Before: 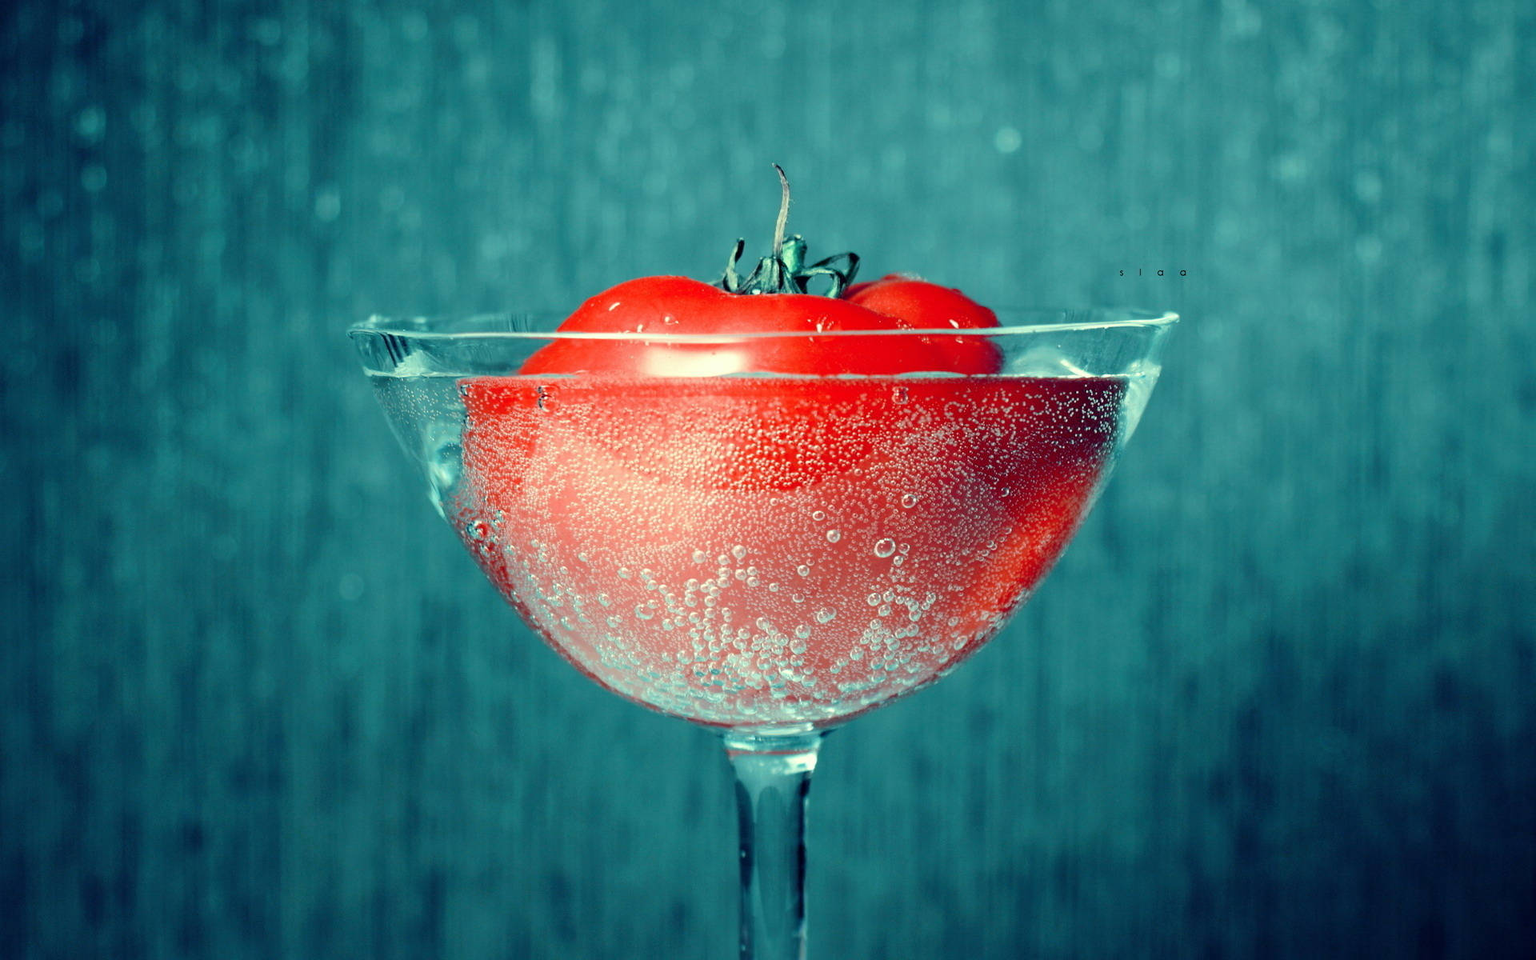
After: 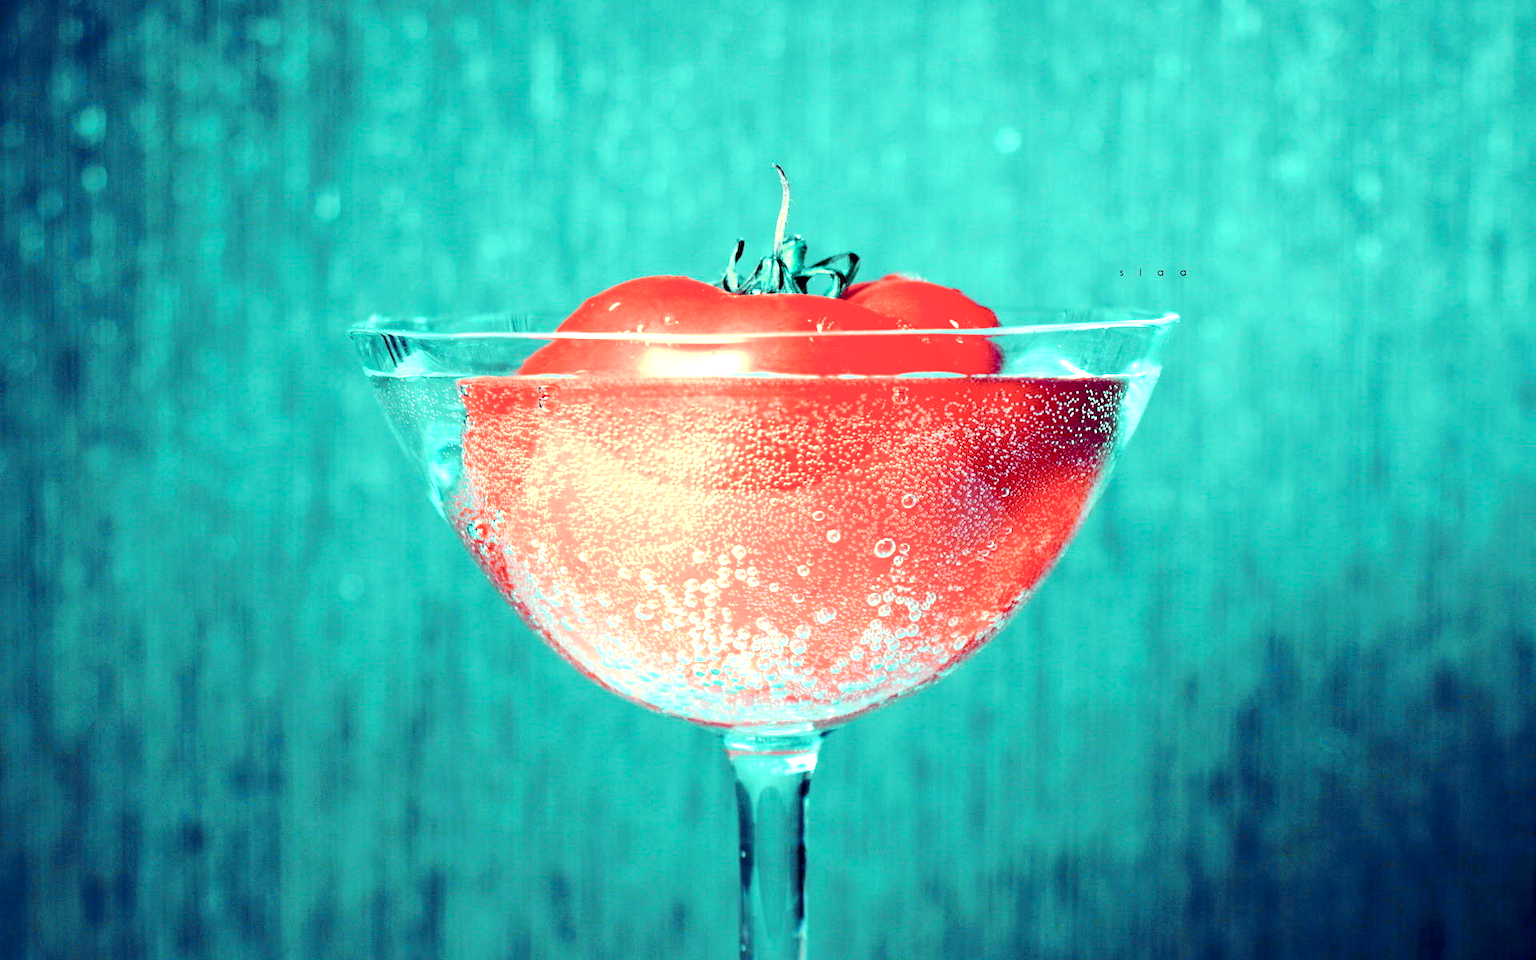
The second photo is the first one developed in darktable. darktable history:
exposure: black level correction 0, exposure 1.173 EV, compensate exposure bias true, compensate highlight preservation false
tone curve: curves: ch0 [(0, 0) (0.037, 0.011) (0.131, 0.108) (0.279, 0.279) (0.476, 0.554) (0.617, 0.693) (0.704, 0.77) (0.813, 0.852) (0.916, 0.924) (1, 0.993)]; ch1 [(0, 0) (0.318, 0.278) (0.444, 0.427) (0.493, 0.492) (0.508, 0.502) (0.534, 0.529) (0.562, 0.563) (0.626, 0.662) (0.746, 0.764) (1, 1)]; ch2 [(0, 0) (0.316, 0.292) (0.381, 0.37) (0.423, 0.448) (0.476, 0.492) (0.502, 0.498) (0.522, 0.518) (0.533, 0.532) (0.586, 0.631) (0.634, 0.663) (0.7, 0.7) (0.861, 0.808) (1, 0.951)], color space Lab, independent channels, preserve colors none
